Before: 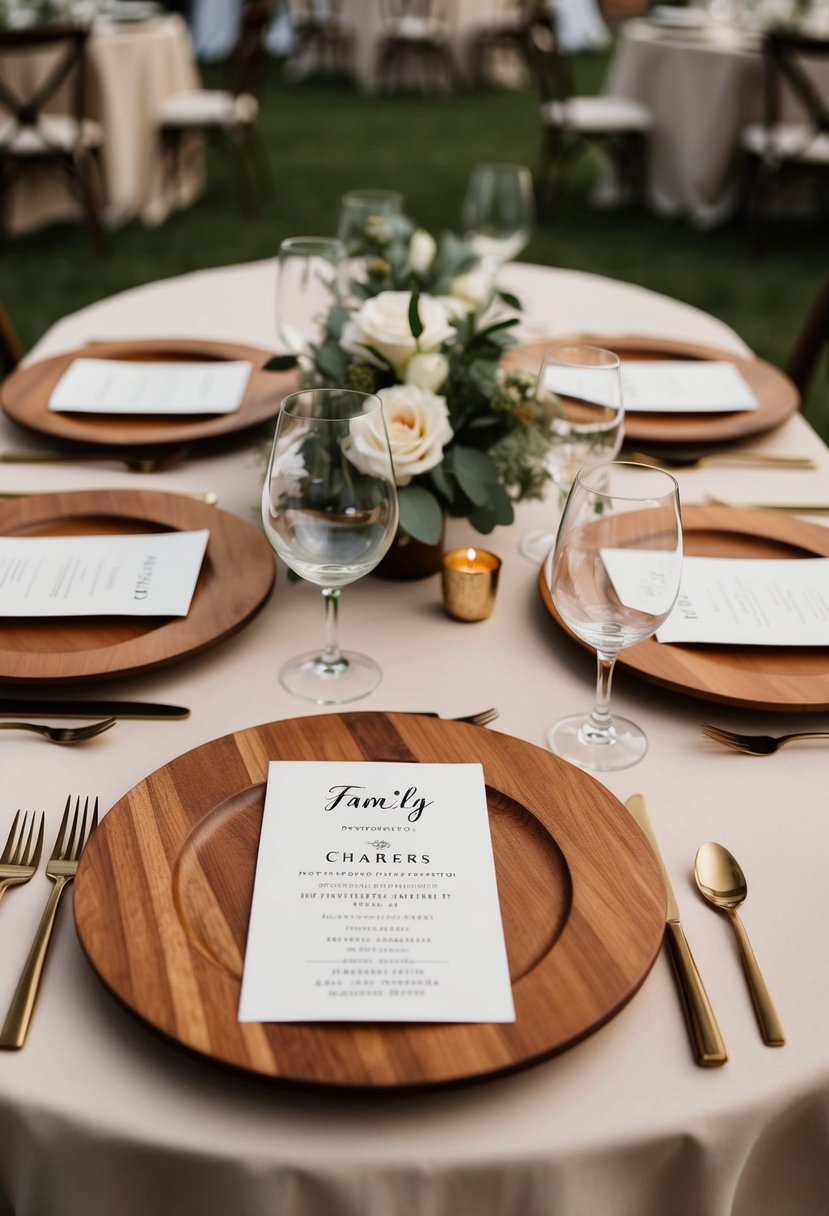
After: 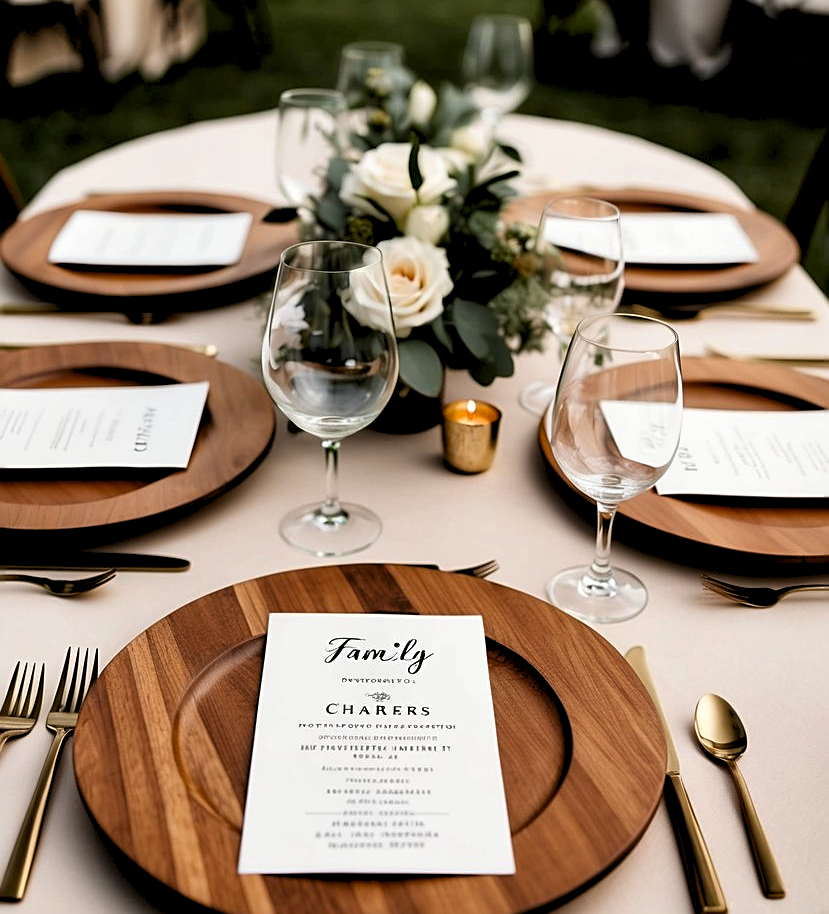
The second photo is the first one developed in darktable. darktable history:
crop and rotate: top 12.229%, bottom 12.535%
levels: levels [0.062, 0.494, 0.925]
sharpen: on, module defaults
shadows and highlights: soften with gaussian
exposure: black level correction 0.009, exposure 0.015 EV
